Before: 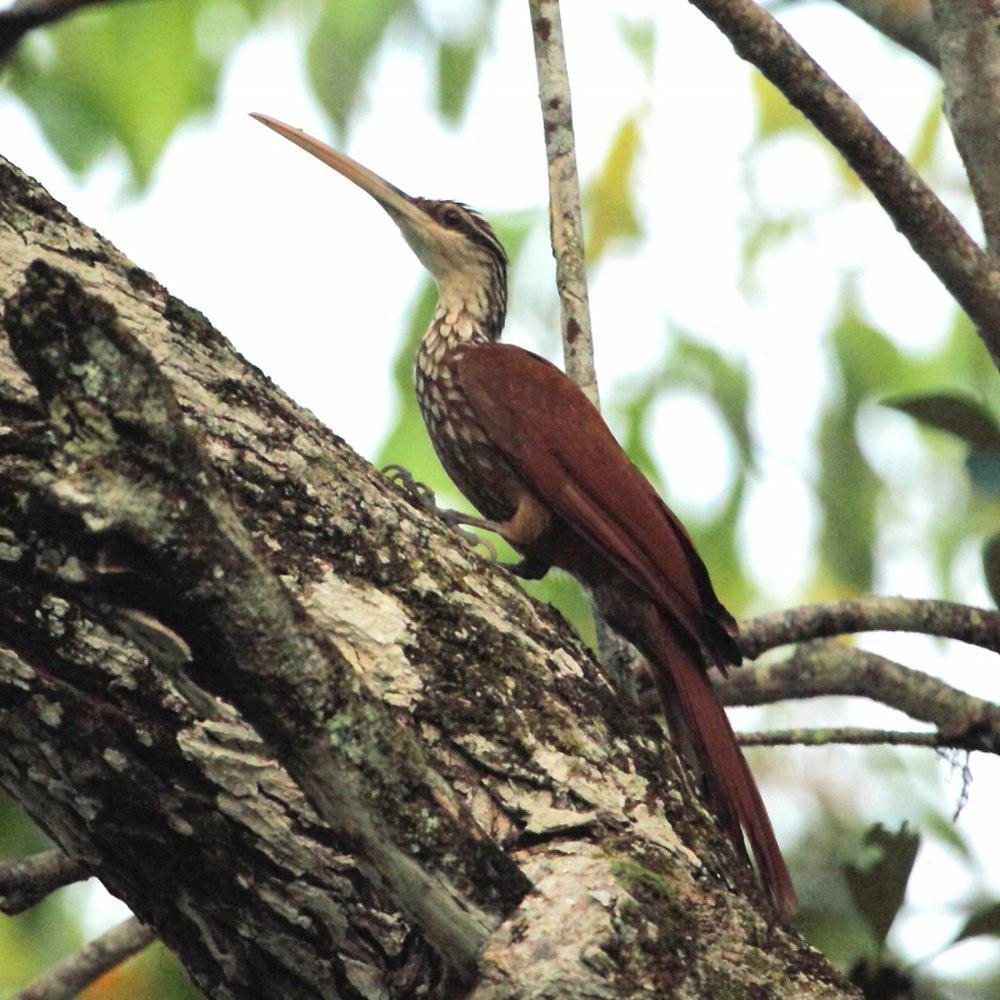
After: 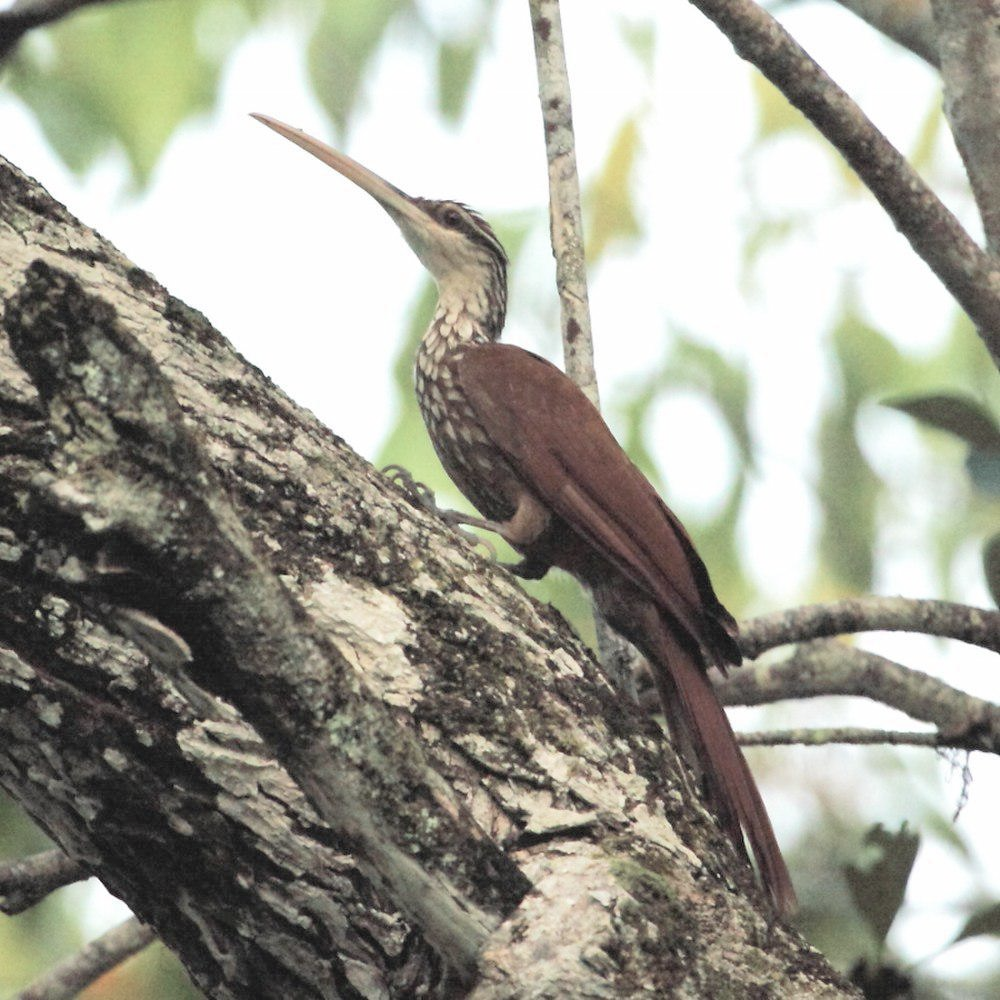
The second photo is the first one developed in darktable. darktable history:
contrast brightness saturation: brightness 0.18, saturation -0.5
velvia: on, module defaults
